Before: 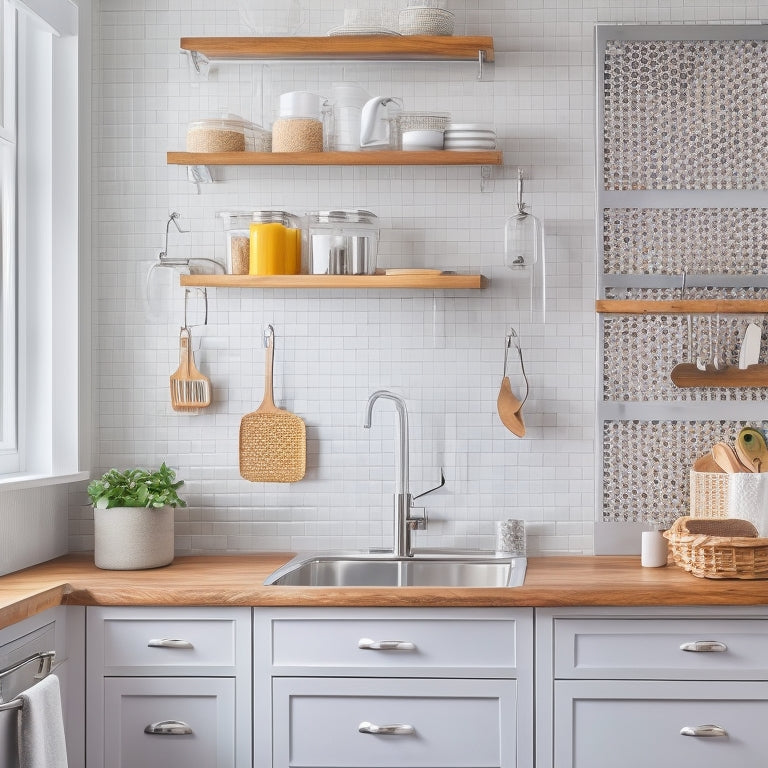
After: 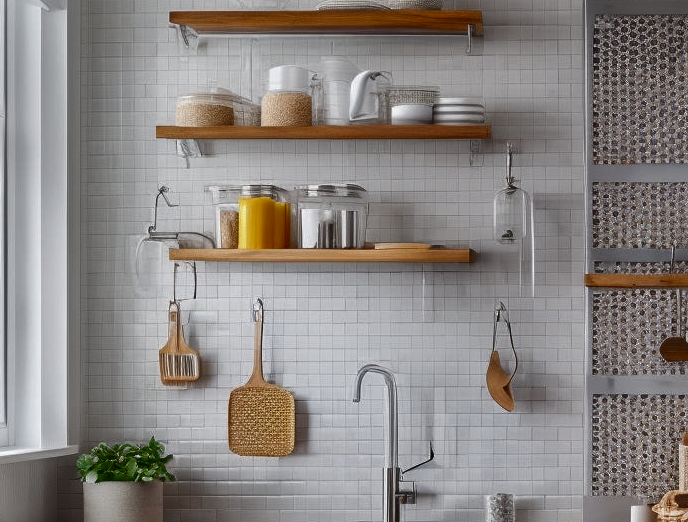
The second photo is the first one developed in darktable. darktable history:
crop: left 1.509%, top 3.452%, right 7.696%, bottom 28.452%
contrast brightness saturation: brightness -0.52
